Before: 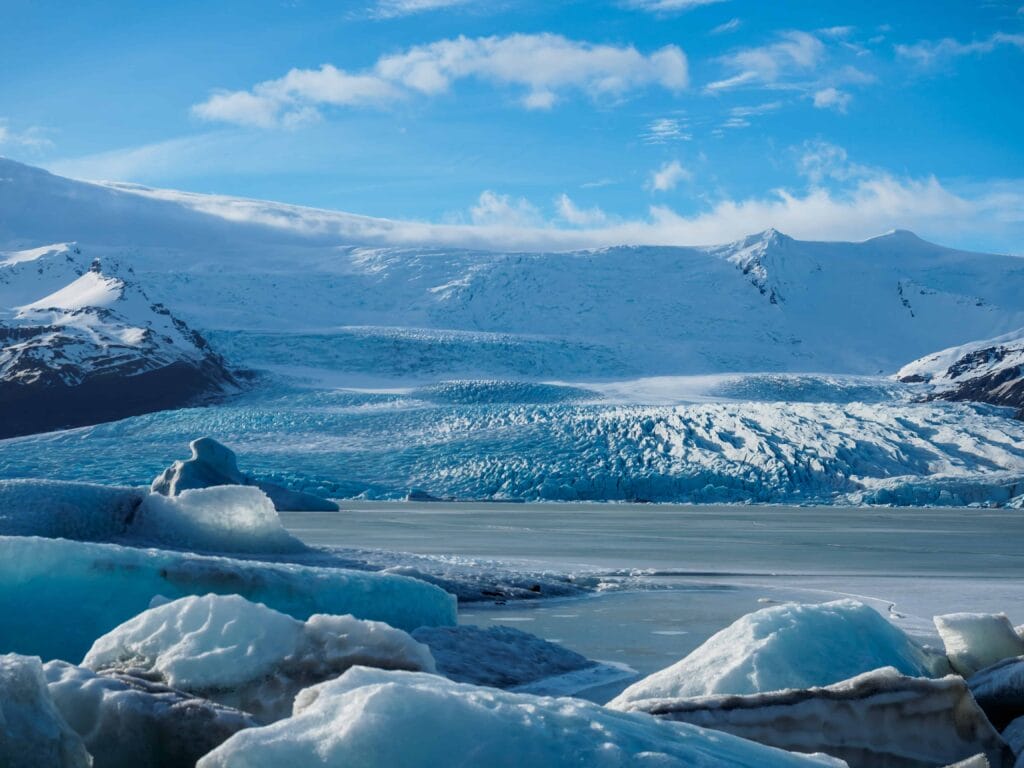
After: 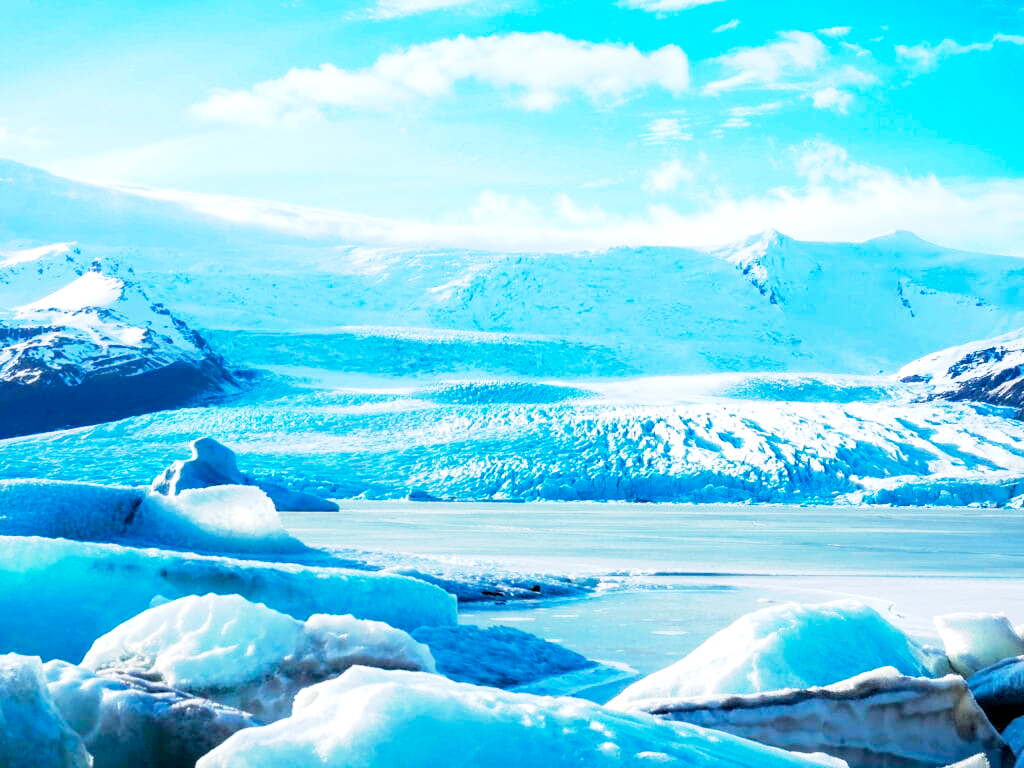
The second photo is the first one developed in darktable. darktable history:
tone equalizer: -8 EV -0.401 EV, -7 EV -0.423 EV, -6 EV -0.346 EV, -5 EV -0.226 EV, -3 EV 0.245 EV, -2 EV 0.343 EV, -1 EV 0.406 EV, +0 EV 0.399 EV
exposure: black level correction 0.001, exposure 1.133 EV, compensate highlight preservation false
color balance rgb: perceptual saturation grading › global saturation 36.128%, perceptual saturation grading › shadows 34.79%
base curve: curves: ch0 [(0, 0) (0.088, 0.125) (0.176, 0.251) (0.354, 0.501) (0.613, 0.749) (1, 0.877)], preserve colors none
